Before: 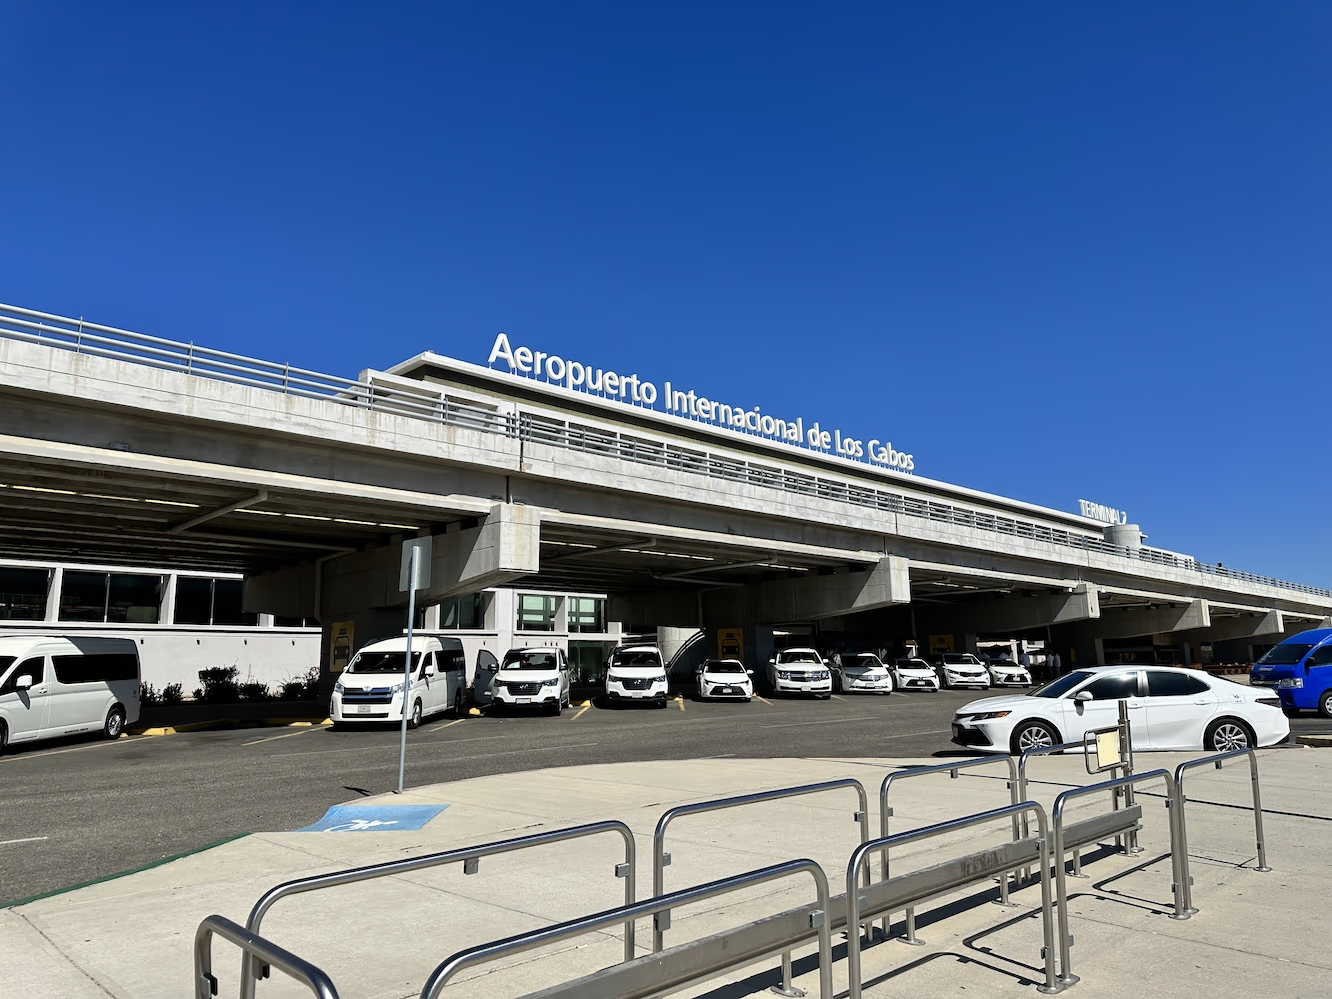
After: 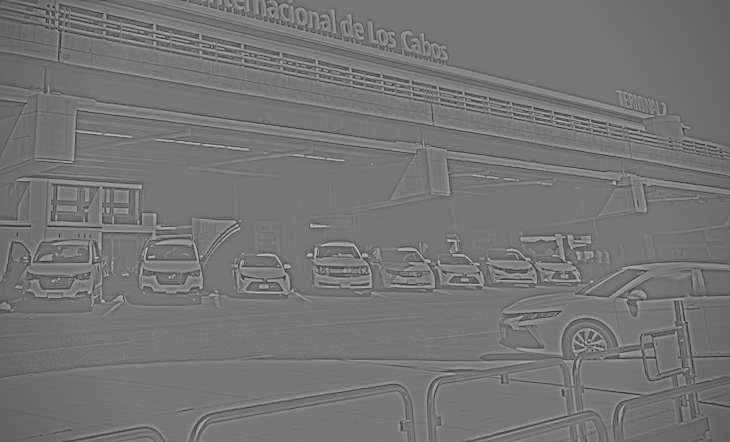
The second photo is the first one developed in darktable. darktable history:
local contrast: on, module defaults
crop: left 35.03%, top 36.625%, right 14.663%, bottom 20.057%
rotate and perspective: rotation 0.128°, lens shift (vertical) -0.181, lens shift (horizontal) -0.044, shear 0.001, automatic cropping off
vignetting: on, module defaults
highpass: sharpness 5.84%, contrast boost 8.44%
sharpen: radius 1.272, amount 0.305, threshold 0
shadows and highlights: shadows 49, highlights -41, soften with gaussian
